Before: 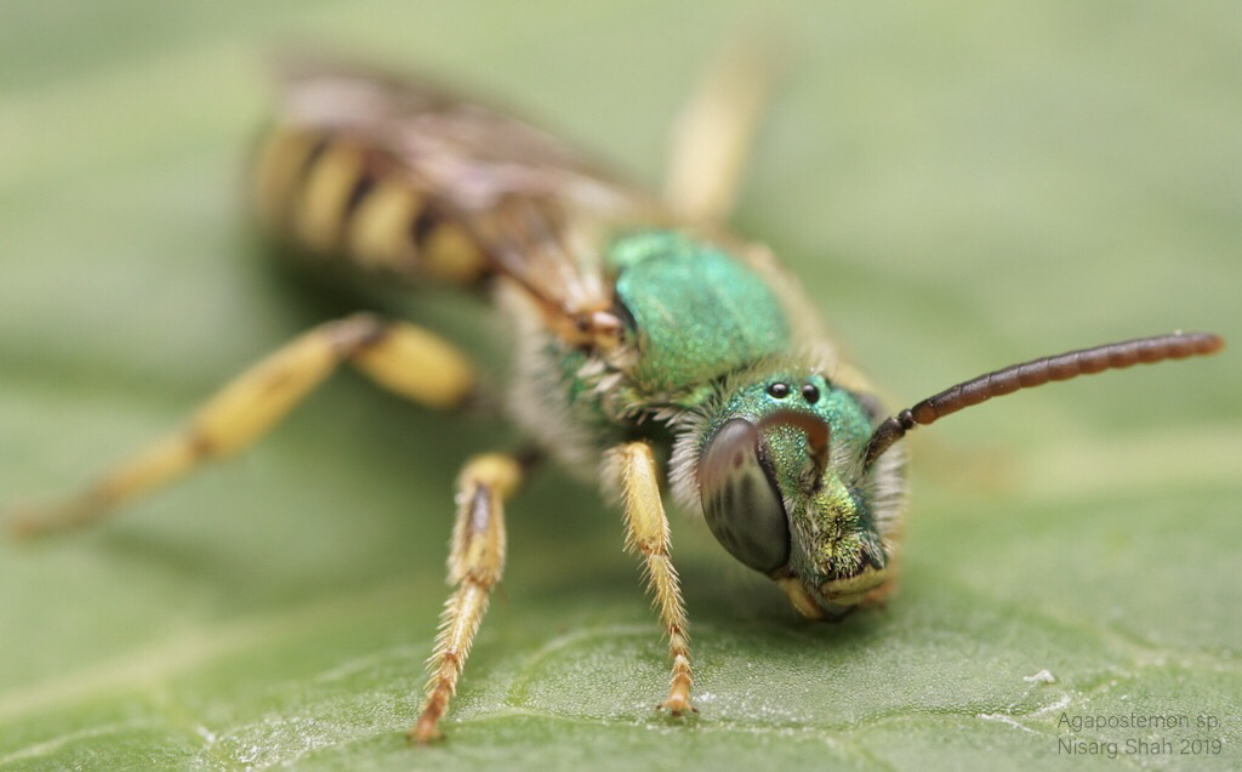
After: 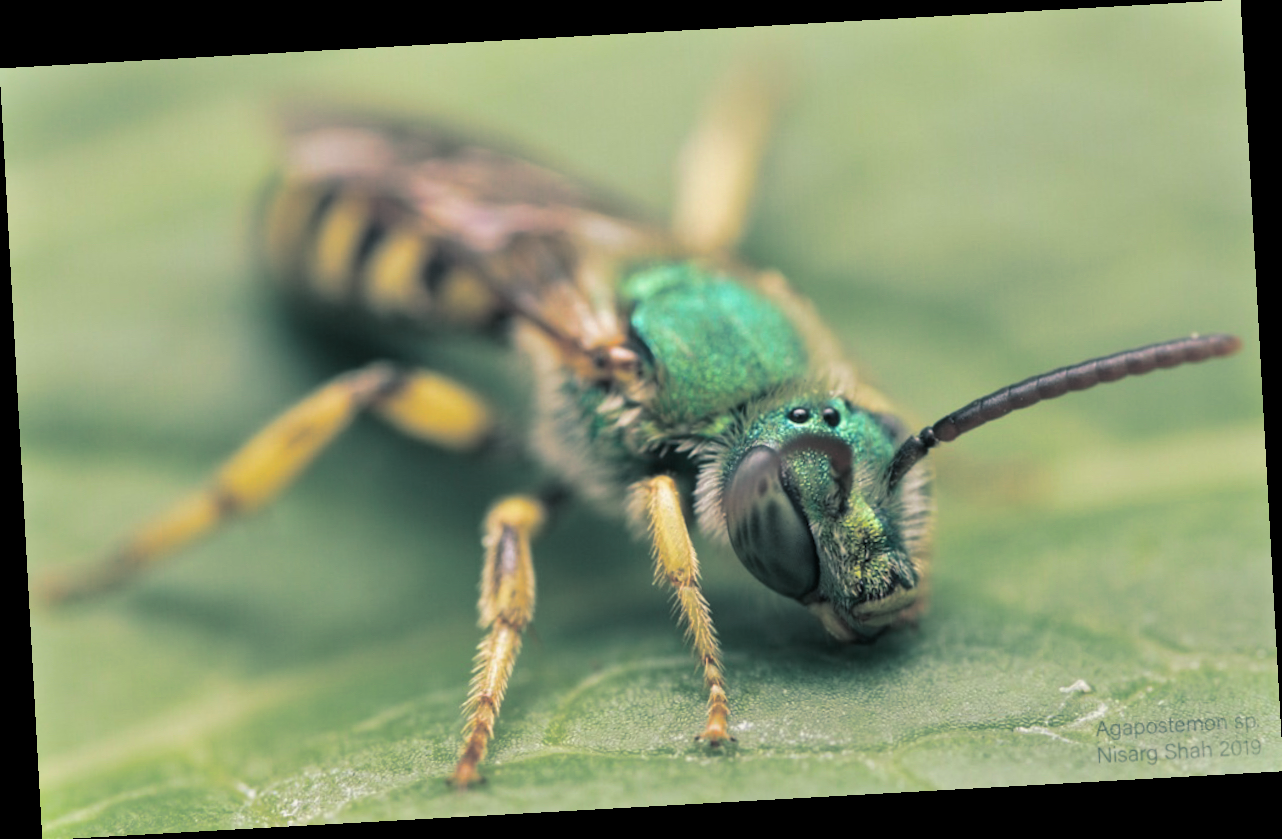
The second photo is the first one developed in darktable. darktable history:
split-toning: shadows › hue 205.2°, shadows › saturation 0.43, highlights › hue 54°, highlights › saturation 0.54
rotate and perspective: rotation -3.18°, automatic cropping off
shadows and highlights: shadows 60, soften with gaussian
